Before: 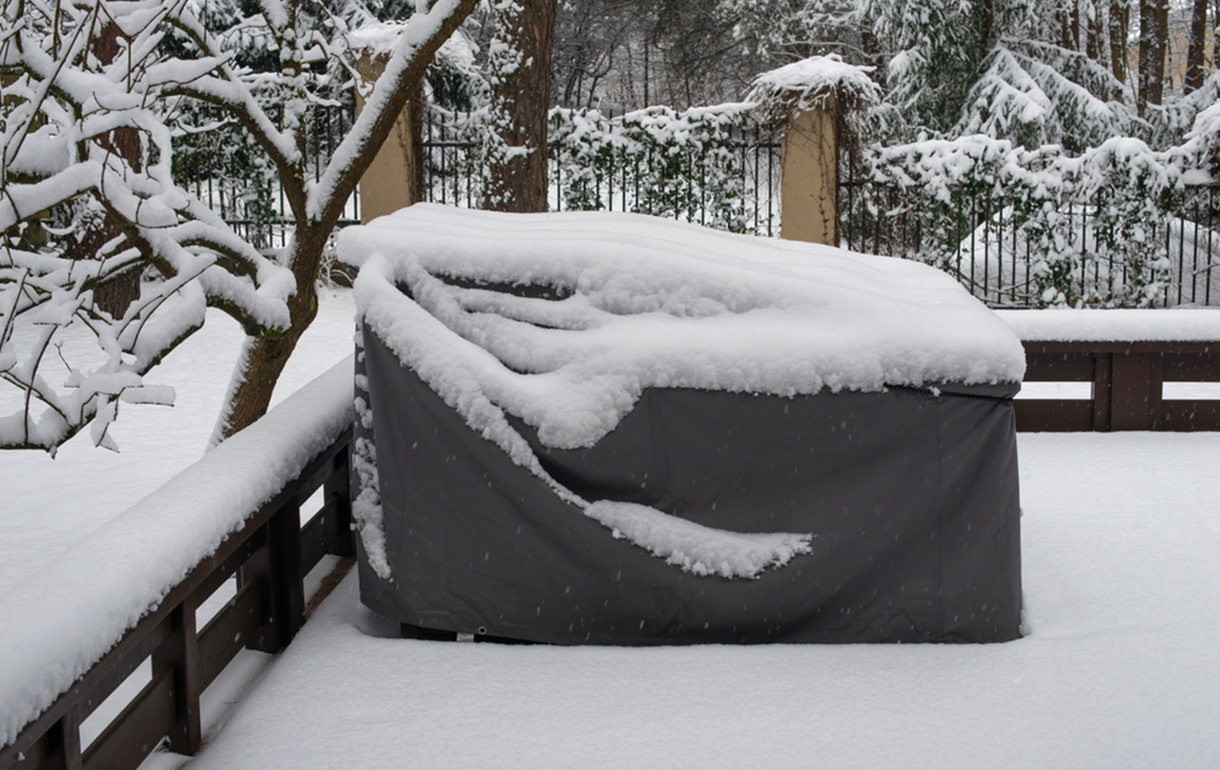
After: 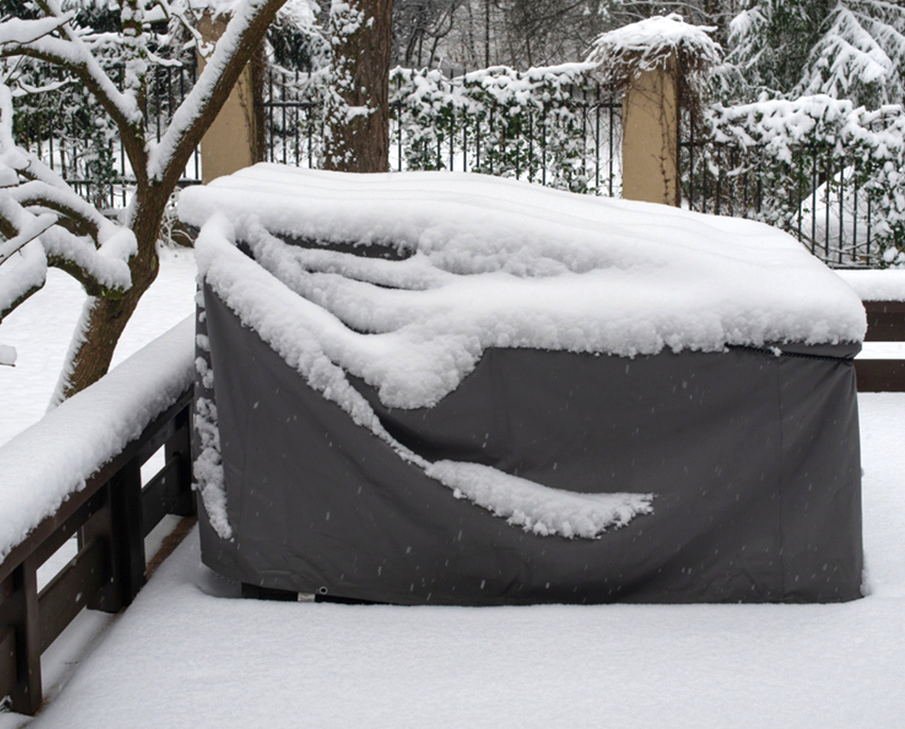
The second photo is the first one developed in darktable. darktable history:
crop and rotate: left 13.15%, top 5.251%, right 12.609%
white balance: emerald 1
exposure: exposure 0.3 EV, compensate highlight preservation false
